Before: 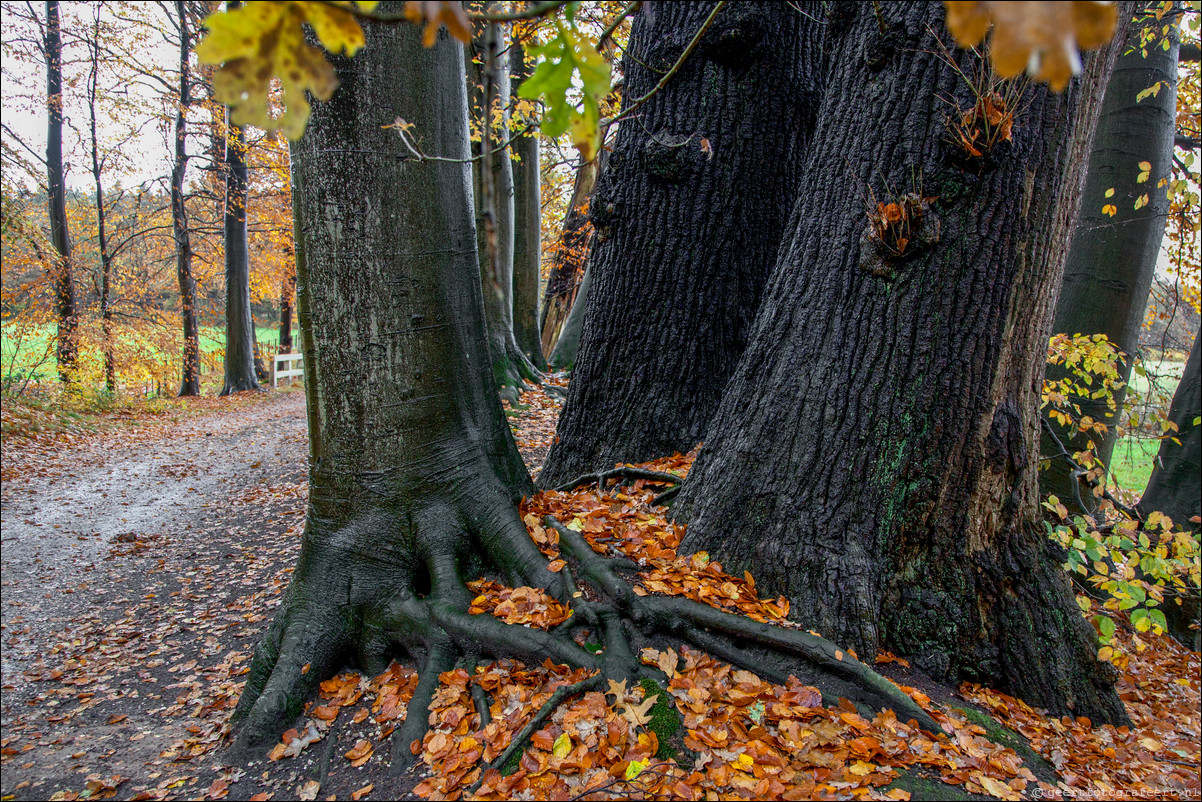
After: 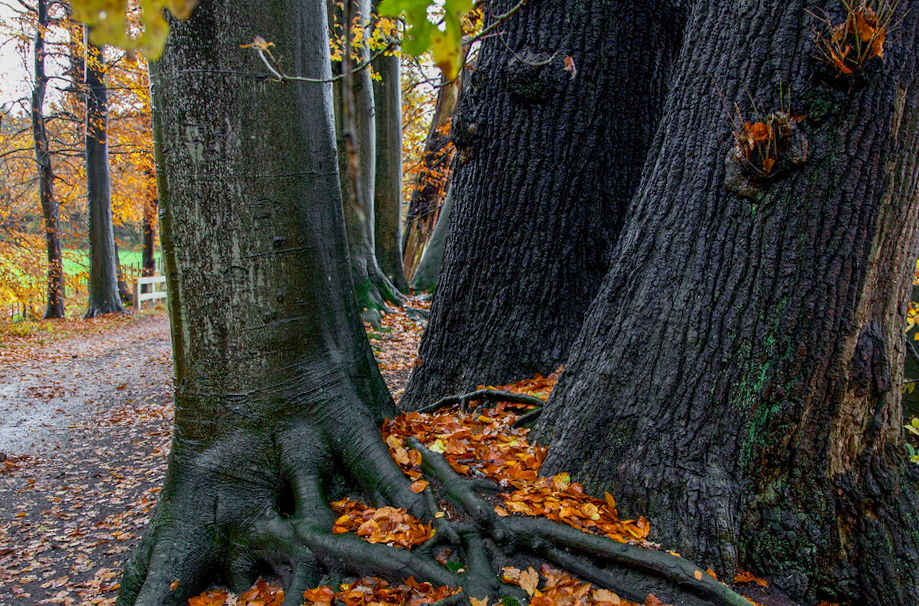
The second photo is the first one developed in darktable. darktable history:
crop and rotate: left 11.831%, top 11.346%, right 13.429%, bottom 13.899%
white balance: emerald 1
color balance rgb: linear chroma grading › shadows -8%, linear chroma grading › global chroma 10%, perceptual saturation grading › global saturation 2%, perceptual saturation grading › highlights -2%, perceptual saturation grading › mid-tones 4%, perceptual saturation grading › shadows 8%, perceptual brilliance grading › global brilliance 2%, perceptual brilliance grading › highlights -4%, global vibrance 16%, saturation formula JzAzBz (2021)
rotate and perspective: lens shift (vertical) 0.048, lens shift (horizontal) -0.024, automatic cropping off
